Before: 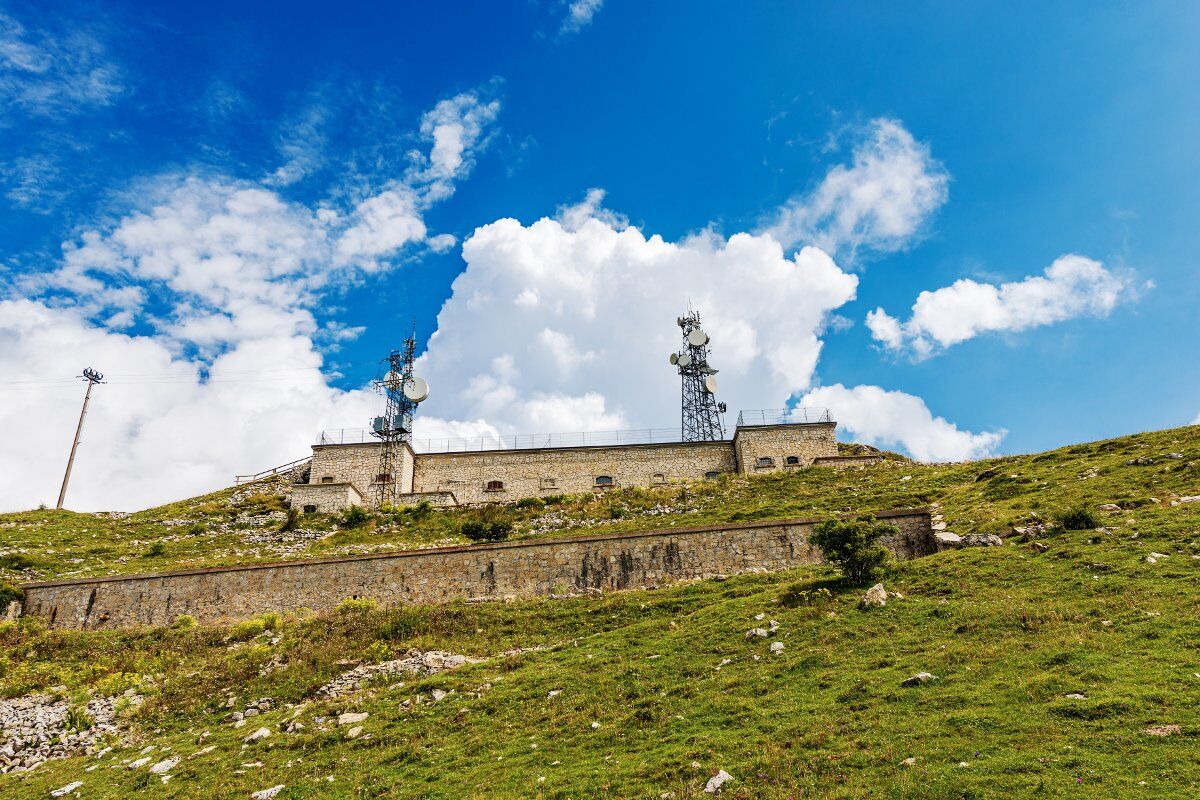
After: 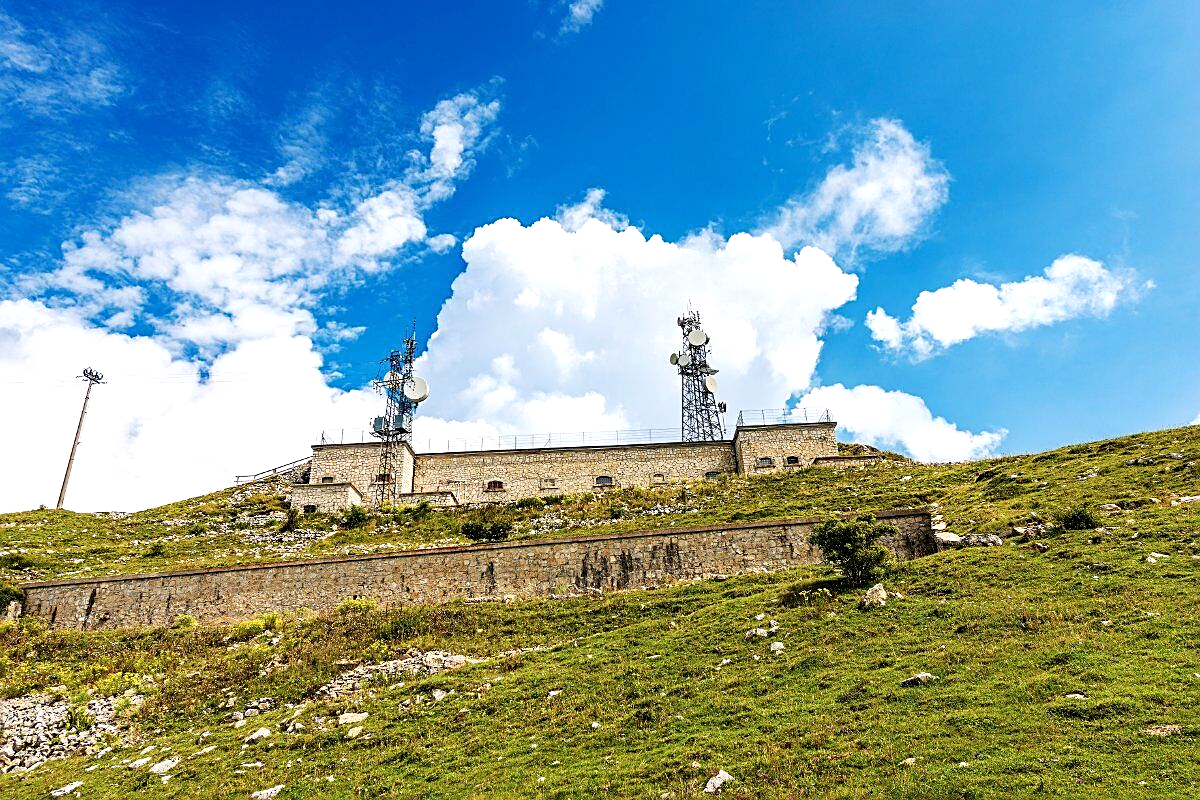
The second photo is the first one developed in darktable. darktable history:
tone equalizer: -8 EV -0.409 EV, -7 EV -0.363 EV, -6 EV -0.324 EV, -5 EV -0.249 EV, -3 EV 0.204 EV, -2 EV 0.342 EV, -1 EV 0.373 EV, +0 EV 0.424 EV, mask exposure compensation -0.49 EV
sharpen: on, module defaults
